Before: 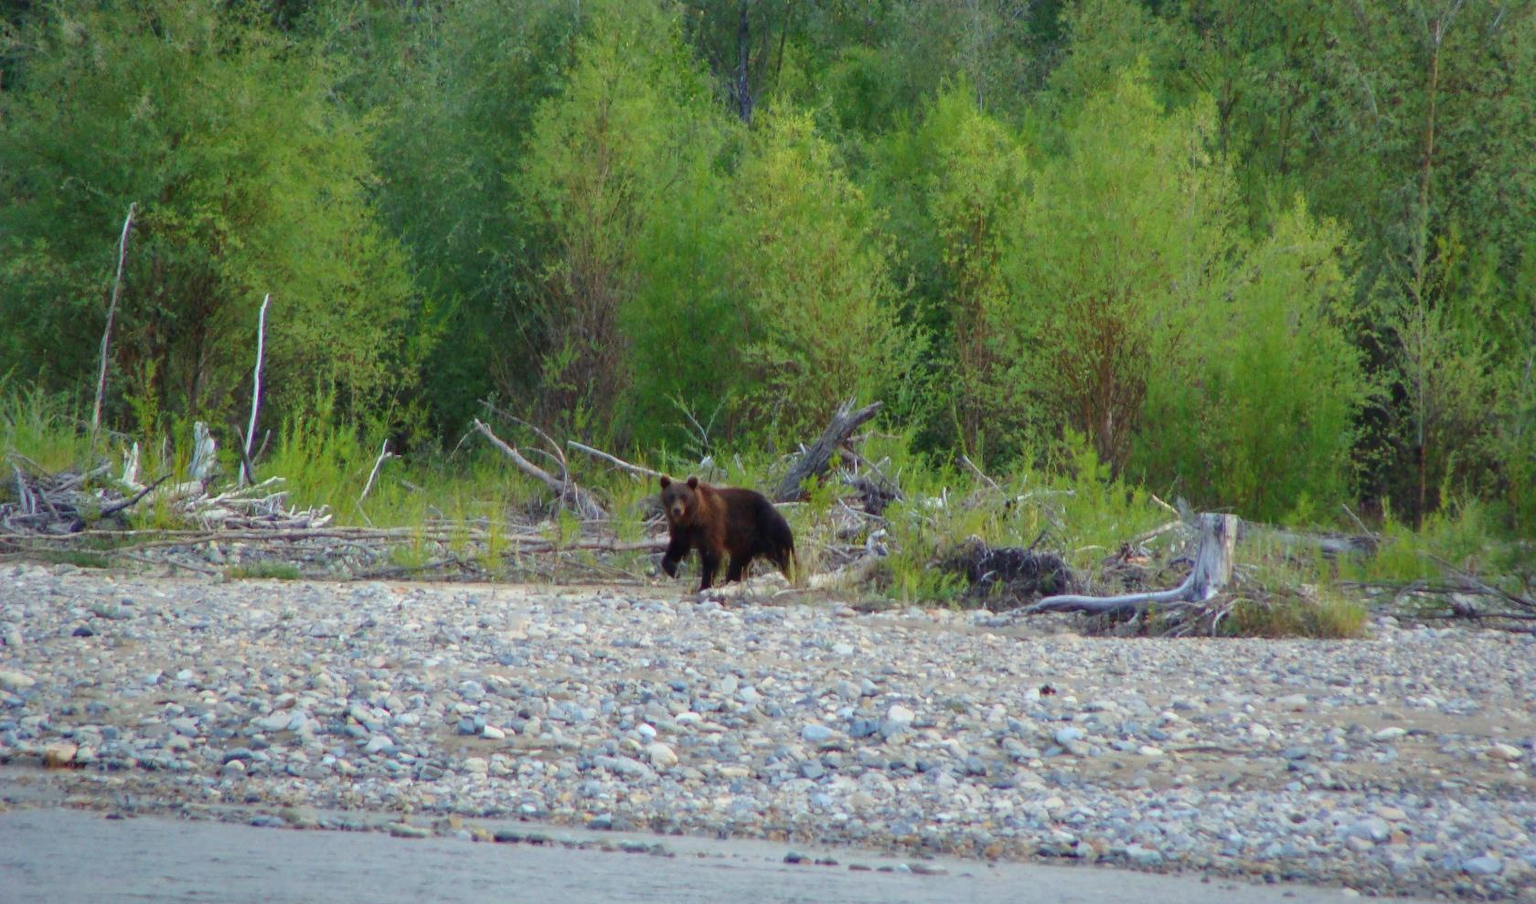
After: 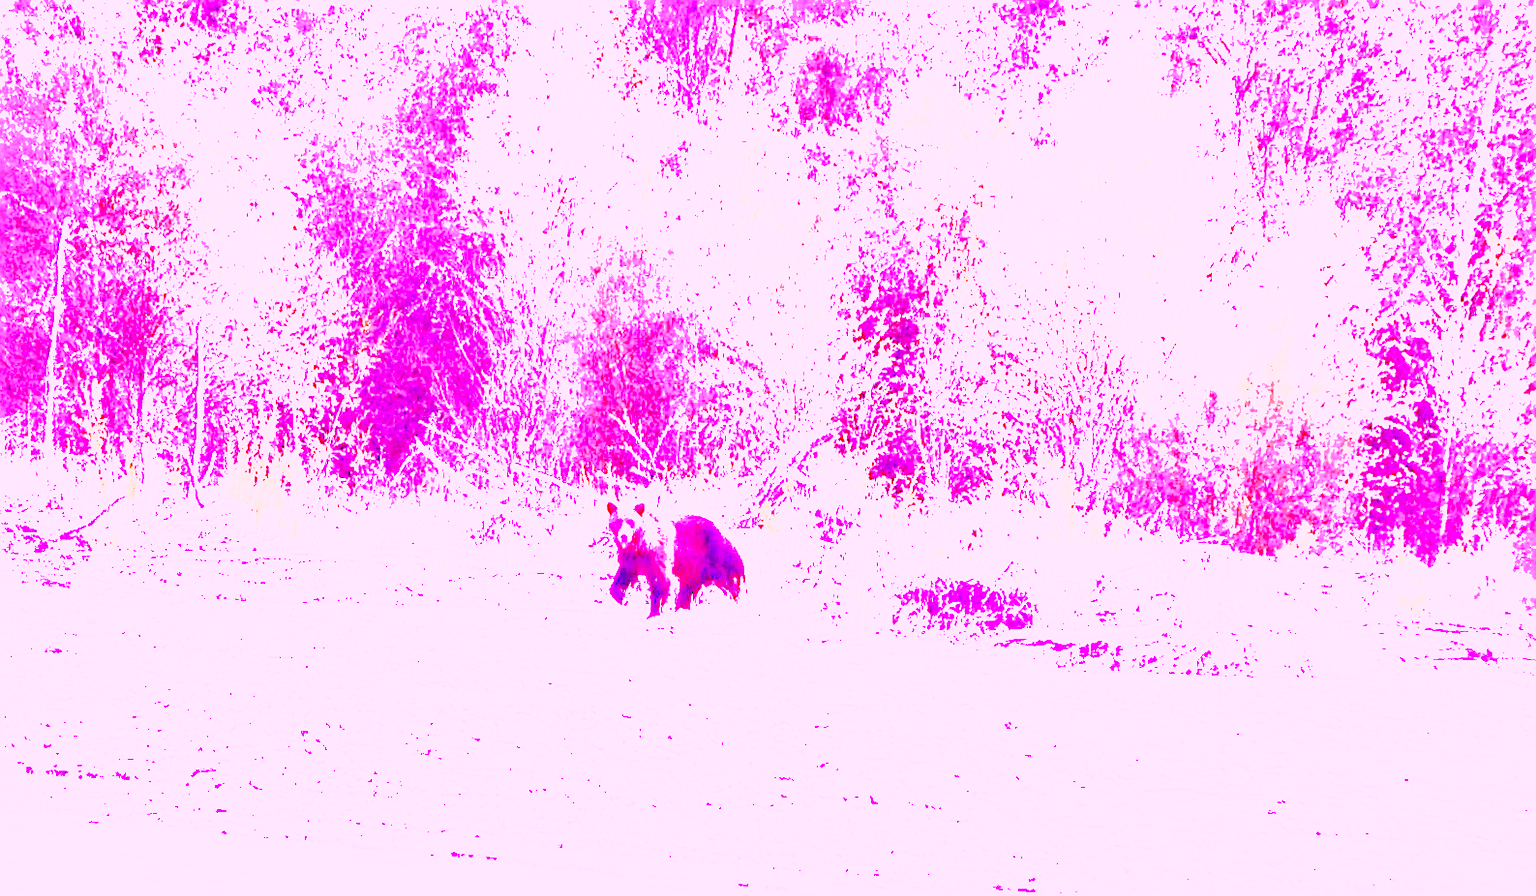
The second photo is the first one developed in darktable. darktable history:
base curve: curves: ch0 [(0, 0) (0.036, 0.025) (0.121, 0.166) (0.206, 0.329) (0.605, 0.79) (1, 1)], preserve colors none
white balance: red 8, blue 8
shadows and highlights: on, module defaults
rotate and perspective: rotation 0.062°, lens shift (vertical) 0.115, lens shift (horizontal) -0.133, crop left 0.047, crop right 0.94, crop top 0.061, crop bottom 0.94
sharpen: on, module defaults
